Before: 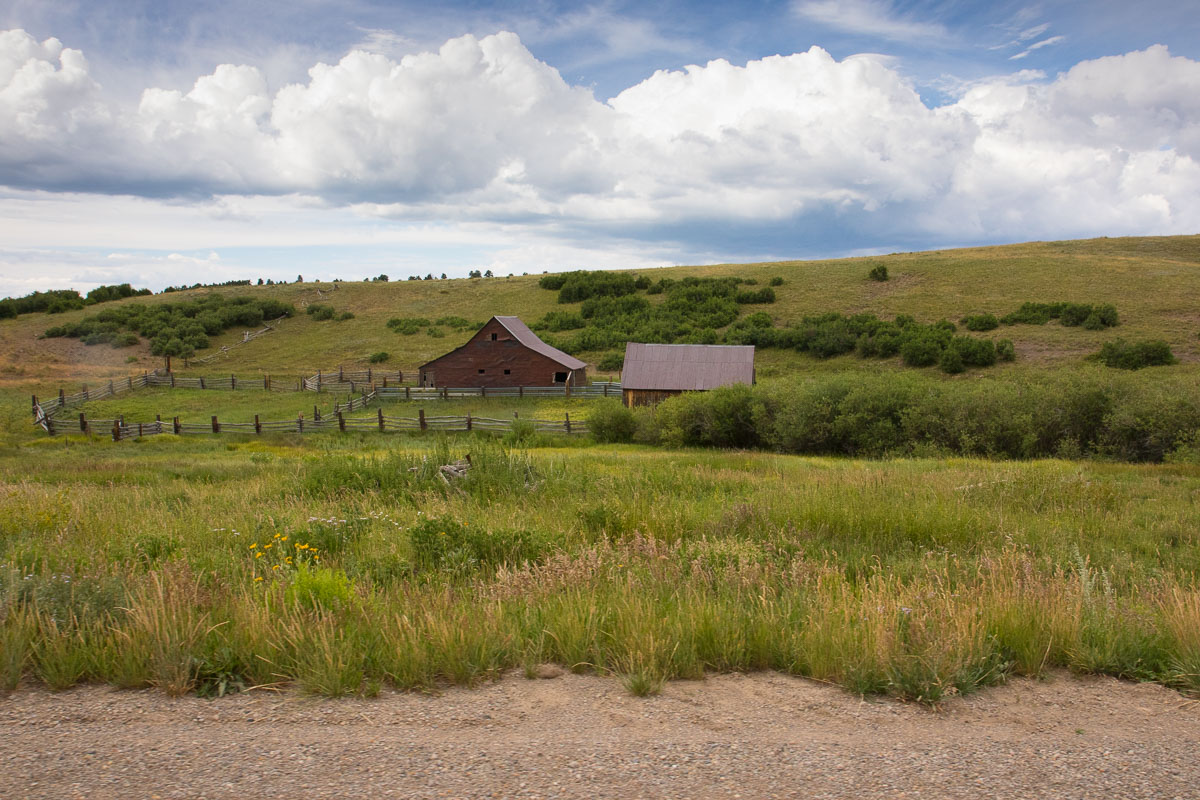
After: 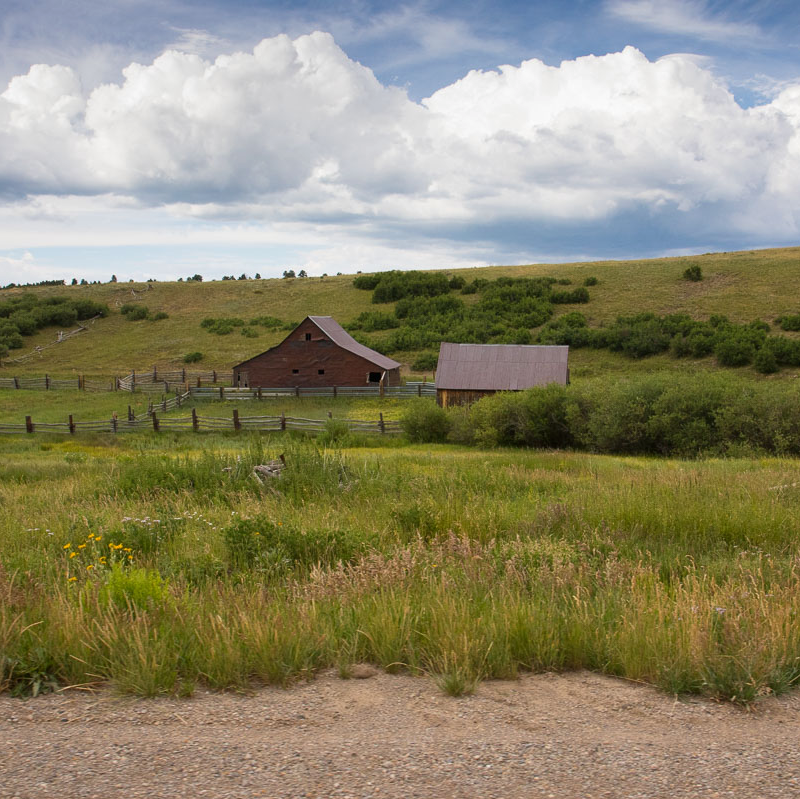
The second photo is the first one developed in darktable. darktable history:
crop and rotate: left 15.546%, right 17.787%
base curve: curves: ch0 [(0, 0) (0.303, 0.277) (1, 1)]
